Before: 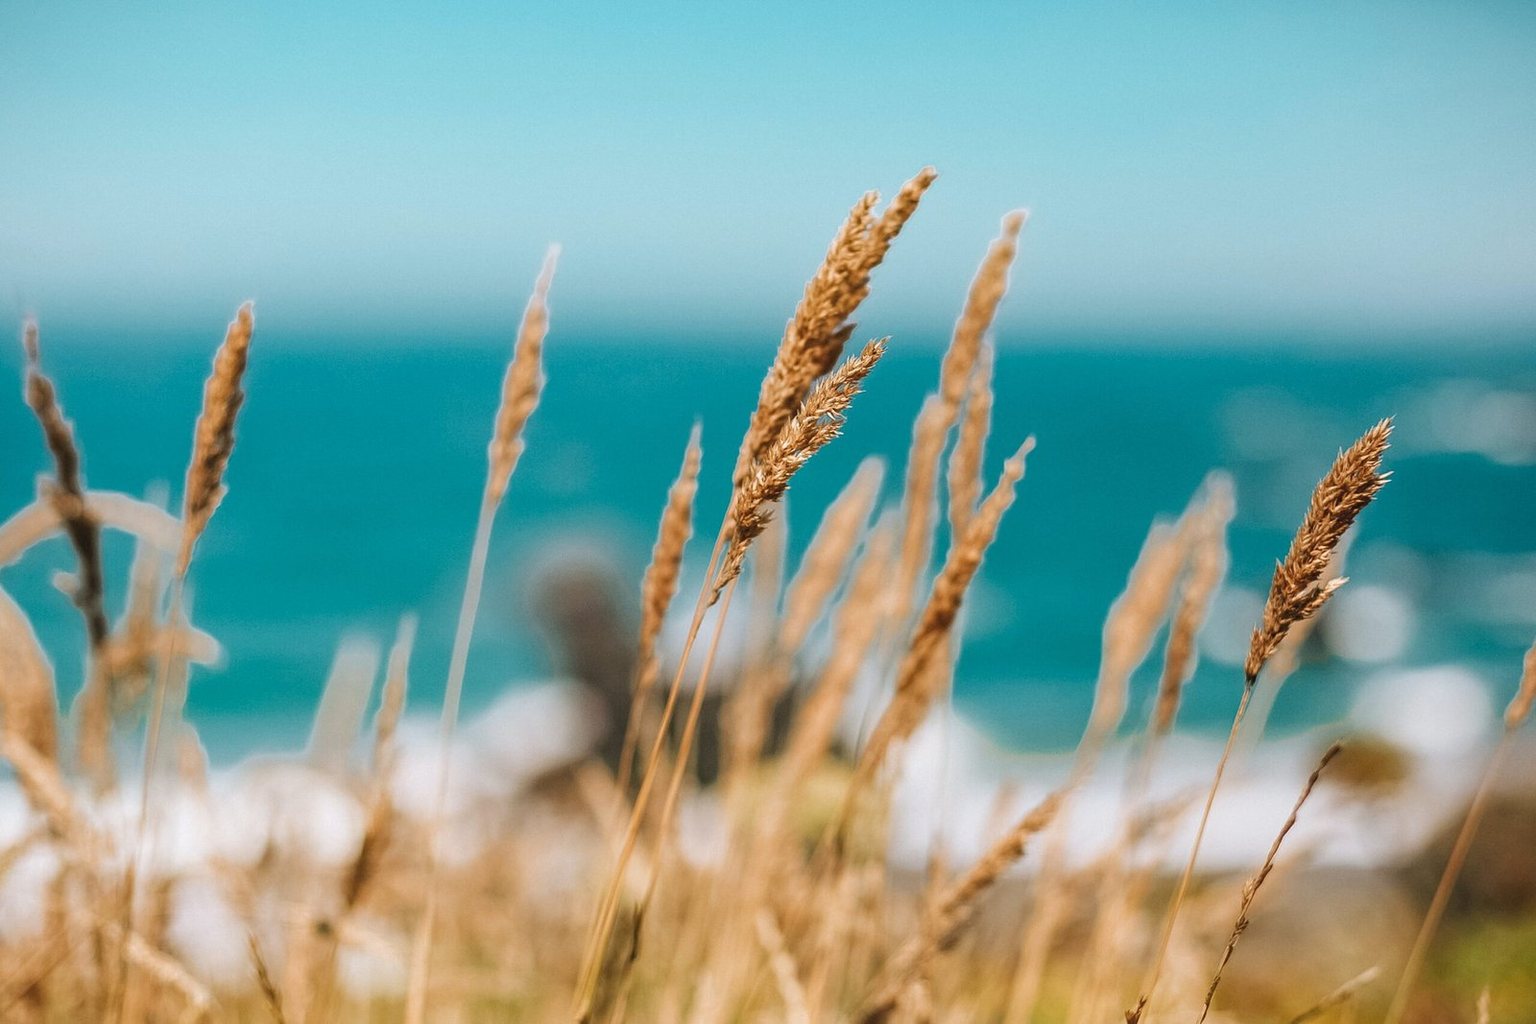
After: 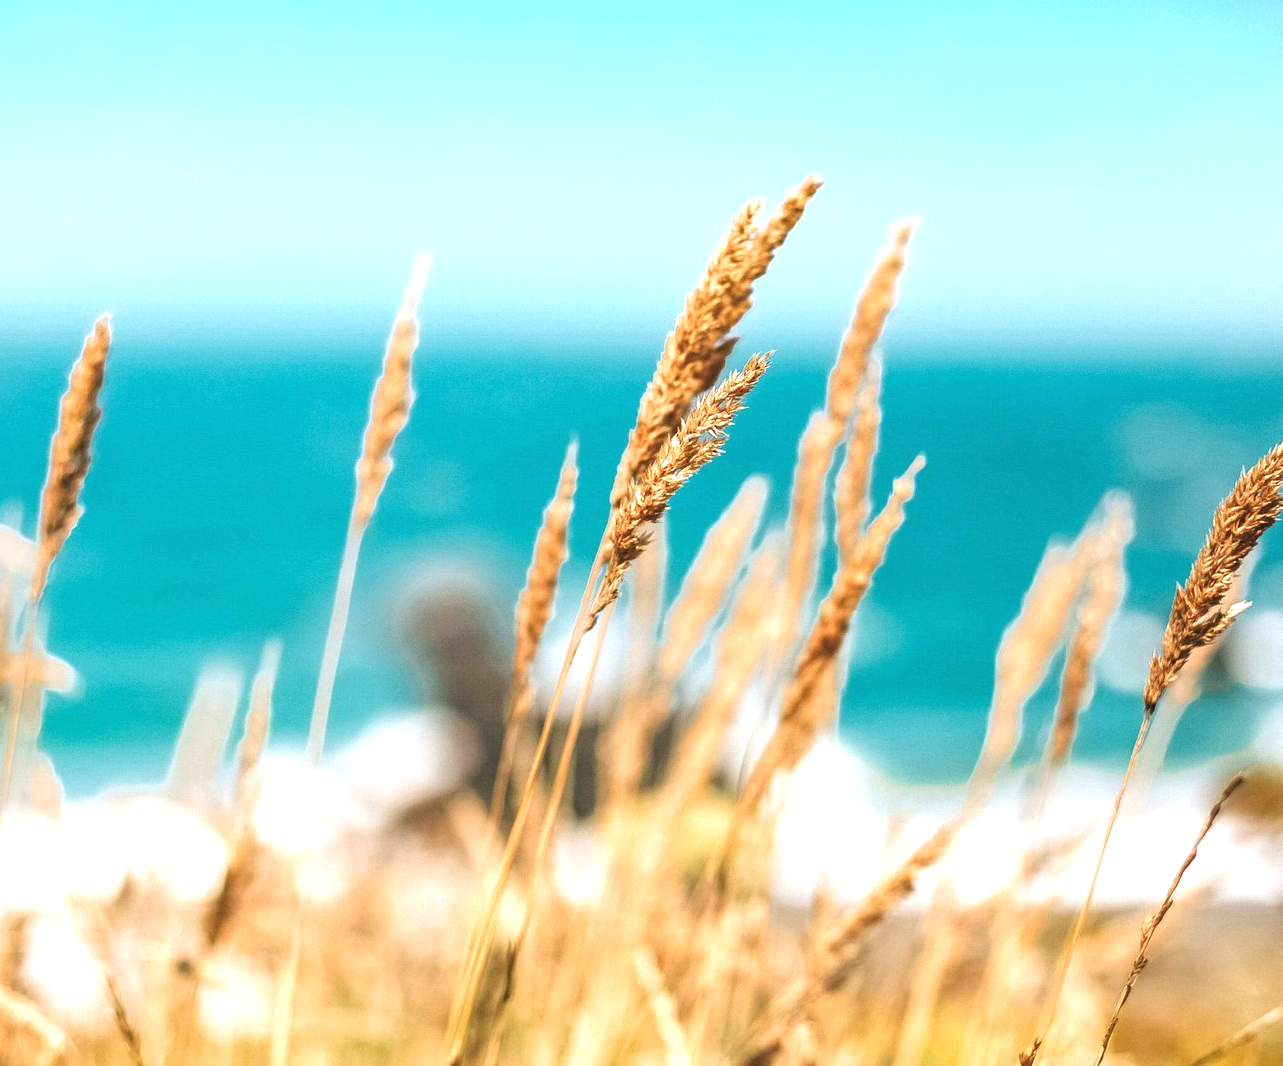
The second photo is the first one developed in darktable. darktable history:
exposure: black level correction -0.001, exposure 0.9 EV, compensate exposure bias true, compensate highlight preservation false
crop and rotate: left 9.597%, right 10.195%
